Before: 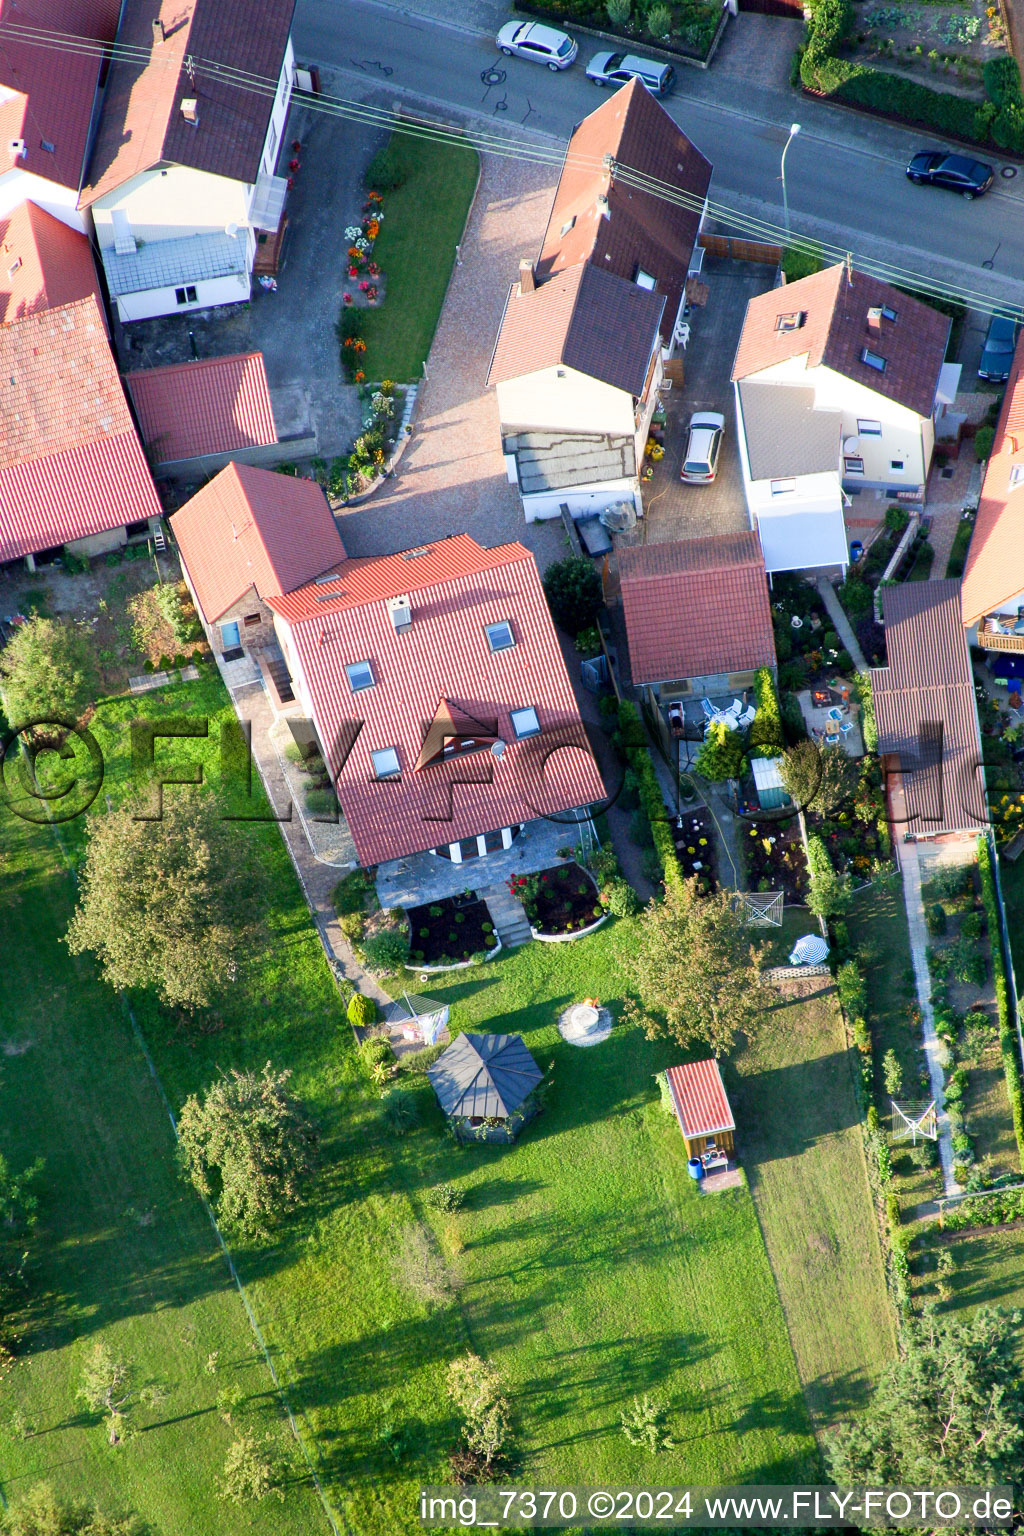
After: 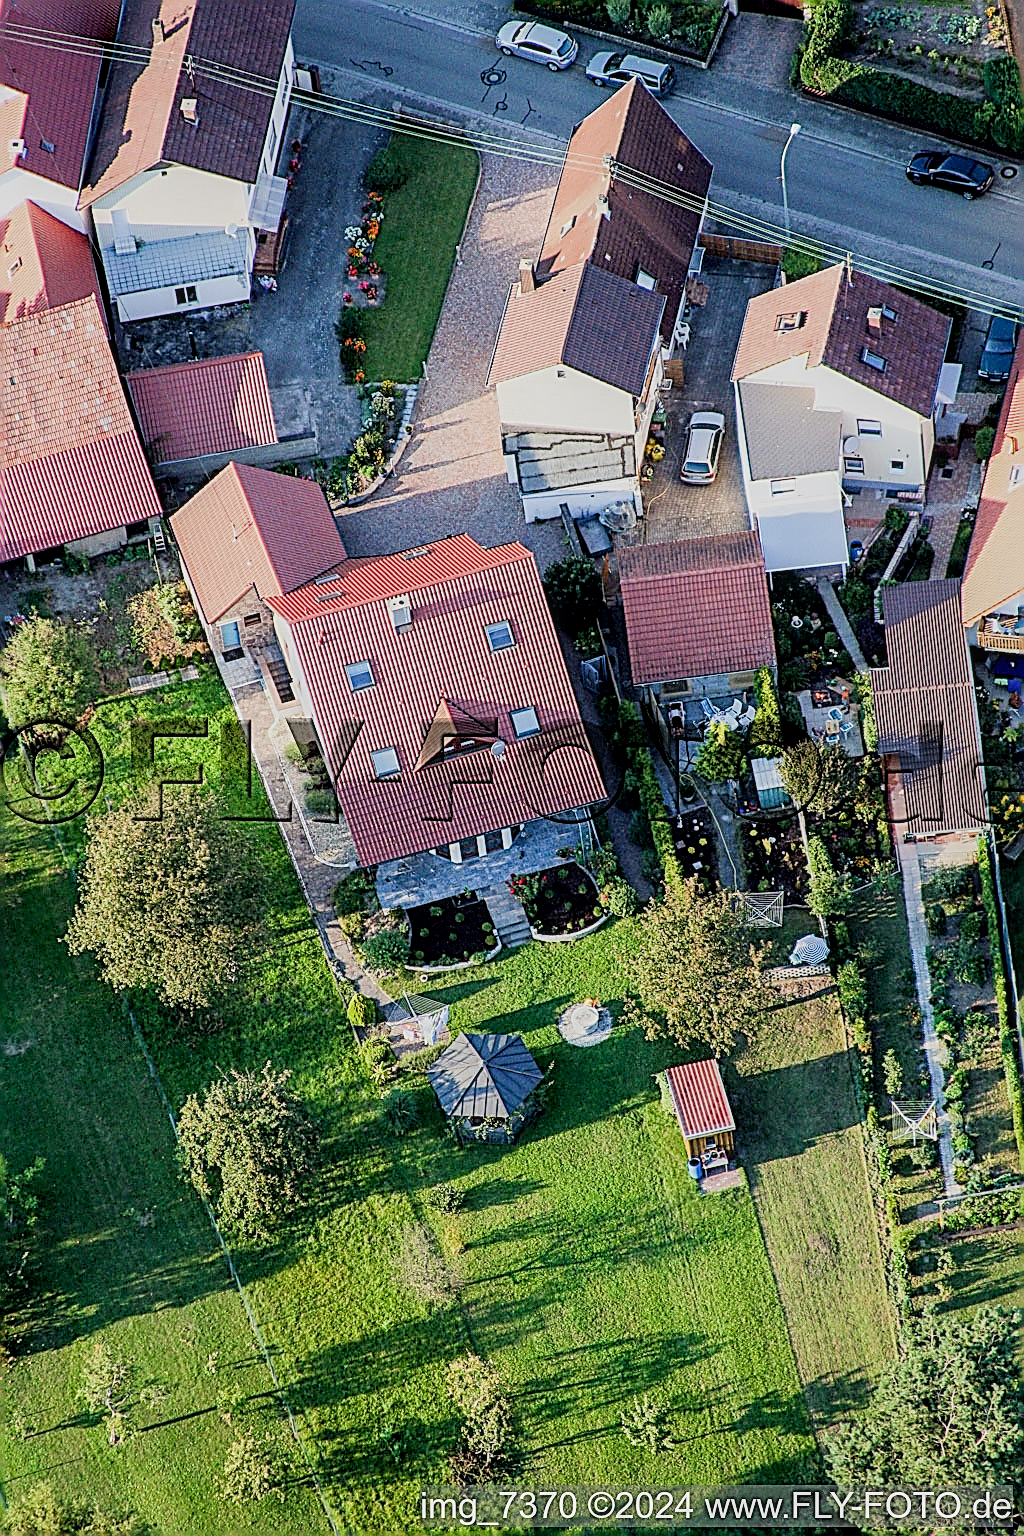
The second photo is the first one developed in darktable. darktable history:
local contrast: detail 130%
sharpen: amount 2
filmic rgb: black relative exposure -7.65 EV, white relative exposure 4.56 EV, hardness 3.61
